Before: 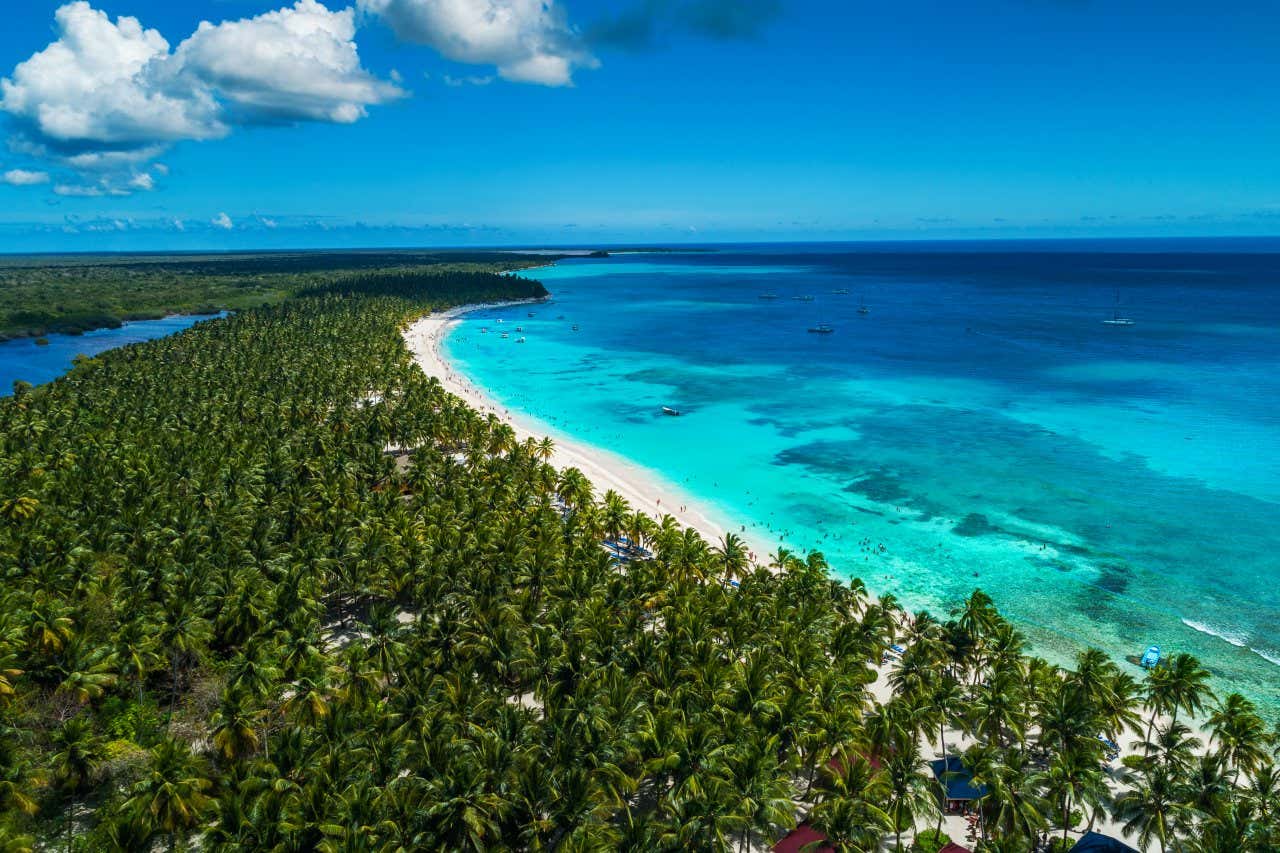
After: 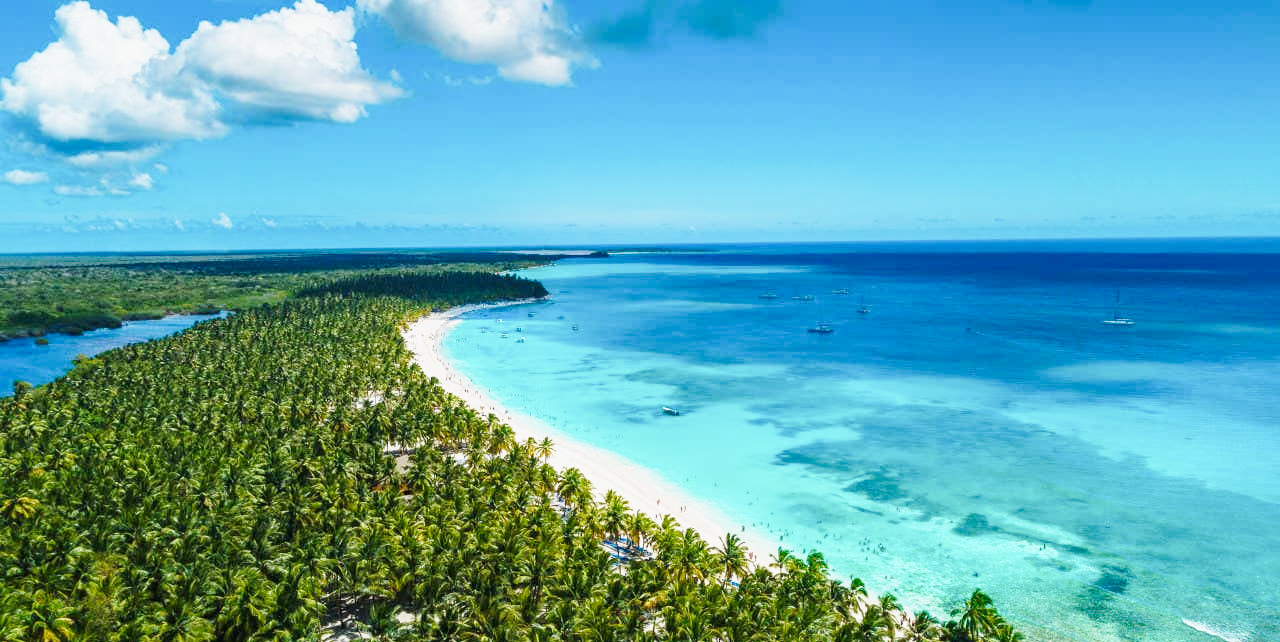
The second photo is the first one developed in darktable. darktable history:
crop: bottom 24.537%
base curve: curves: ch0 [(0, 0) (0.025, 0.046) (0.112, 0.277) (0.467, 0.74) (0.814, 0.929) (1, 0.942)], preserve colors none
